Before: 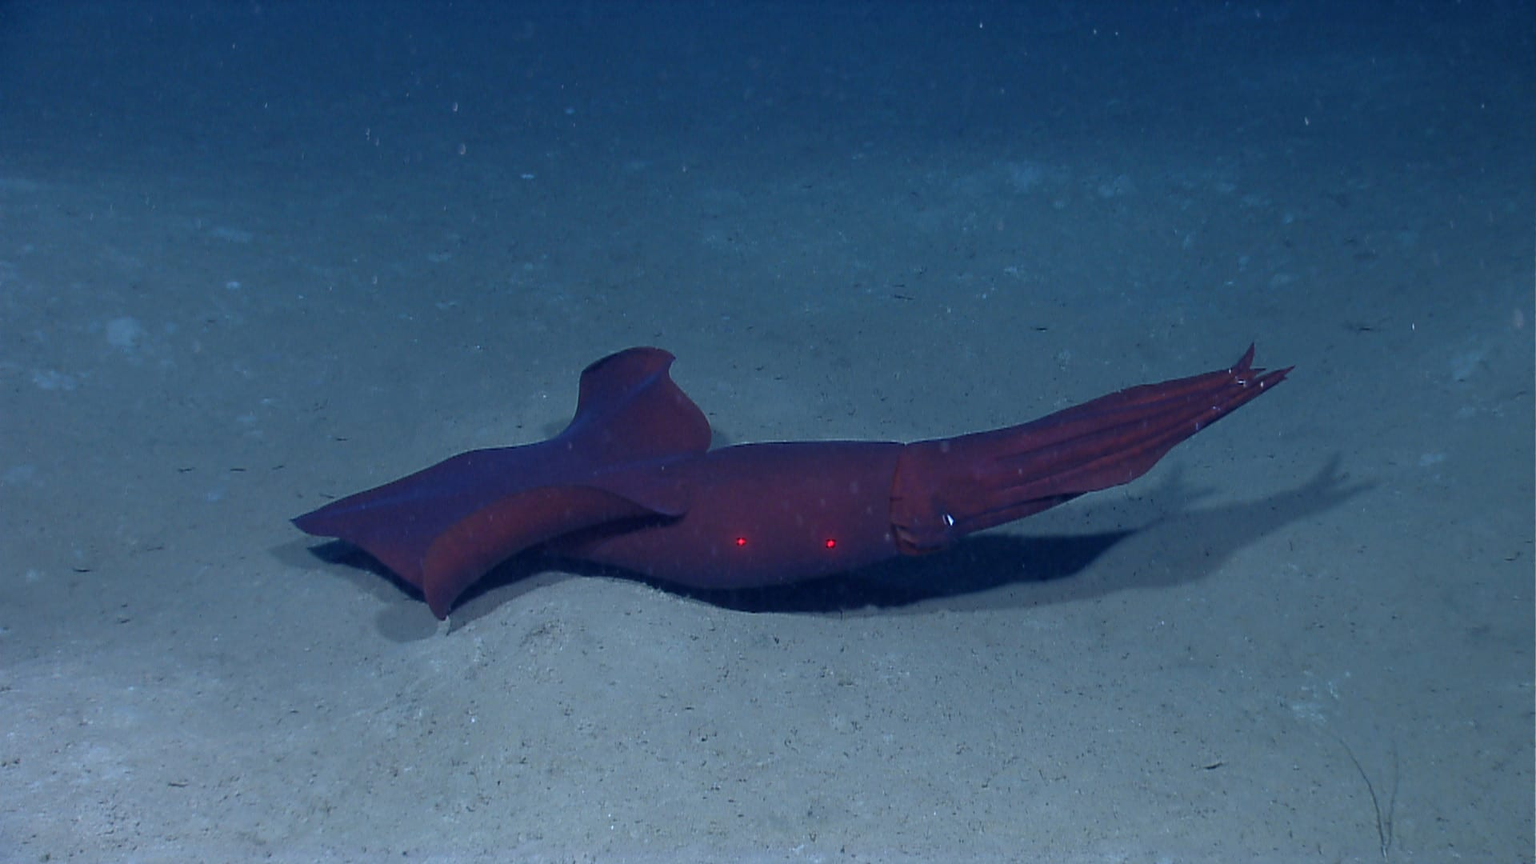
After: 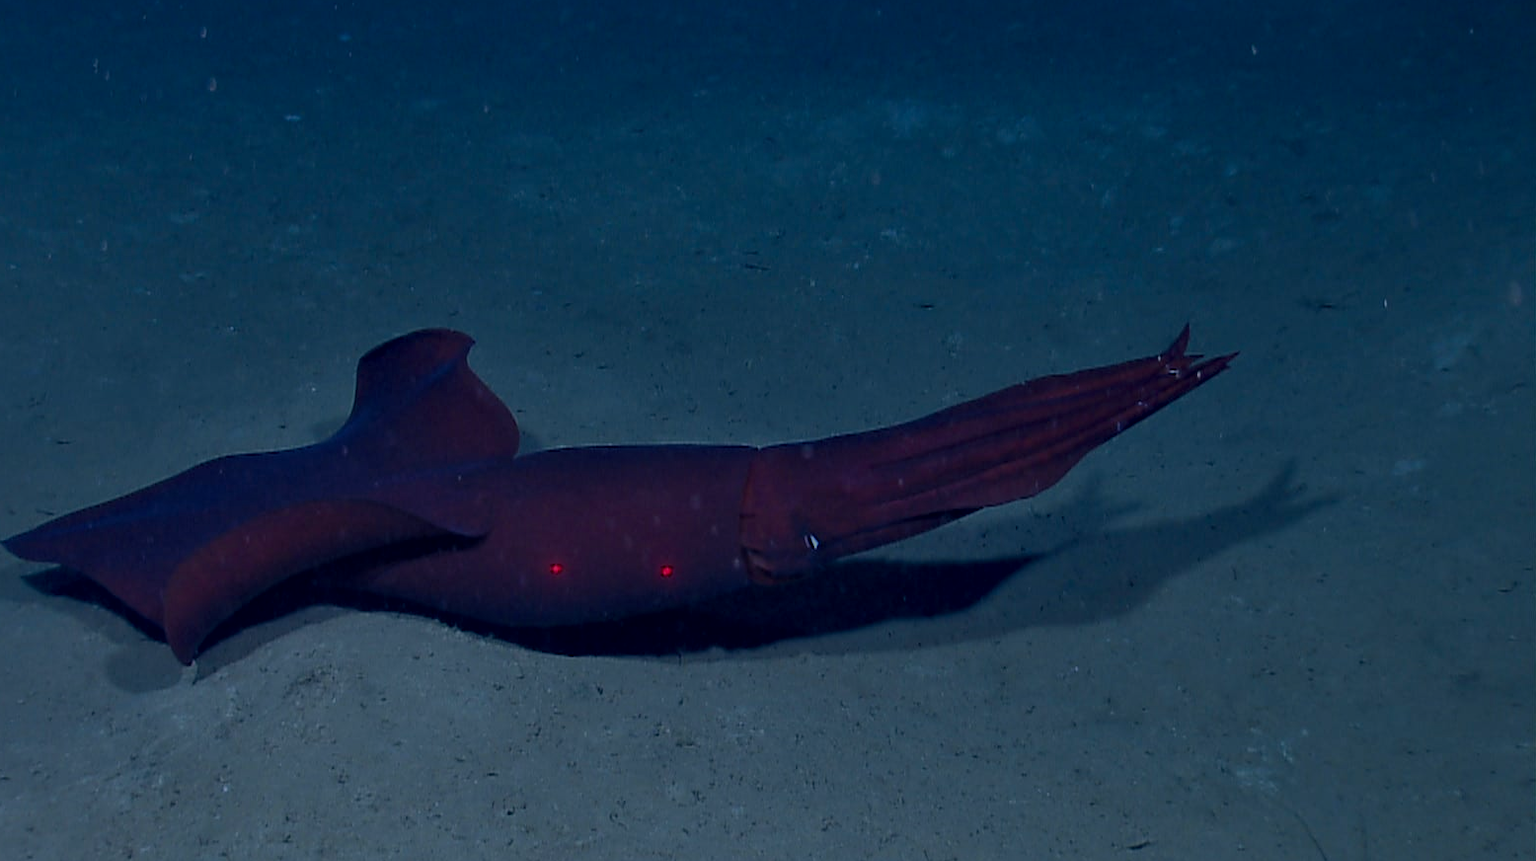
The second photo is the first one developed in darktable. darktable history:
color balance rgb: perceptual saturation grading › global saturation 19.841%, perceptual brilliance grading › global brilliance -48.258%, global vibrance 20%
local contrast: mode bilateral grid, contrast 21, coarseness 51, detail 141%, midtone range 0.2
contrast brightness saturation: contrast 0.197, brightness 0.155, saturation 0.221
crop: left 18.921%, top 9.423%, right 0.001%, bottom 9.67%
